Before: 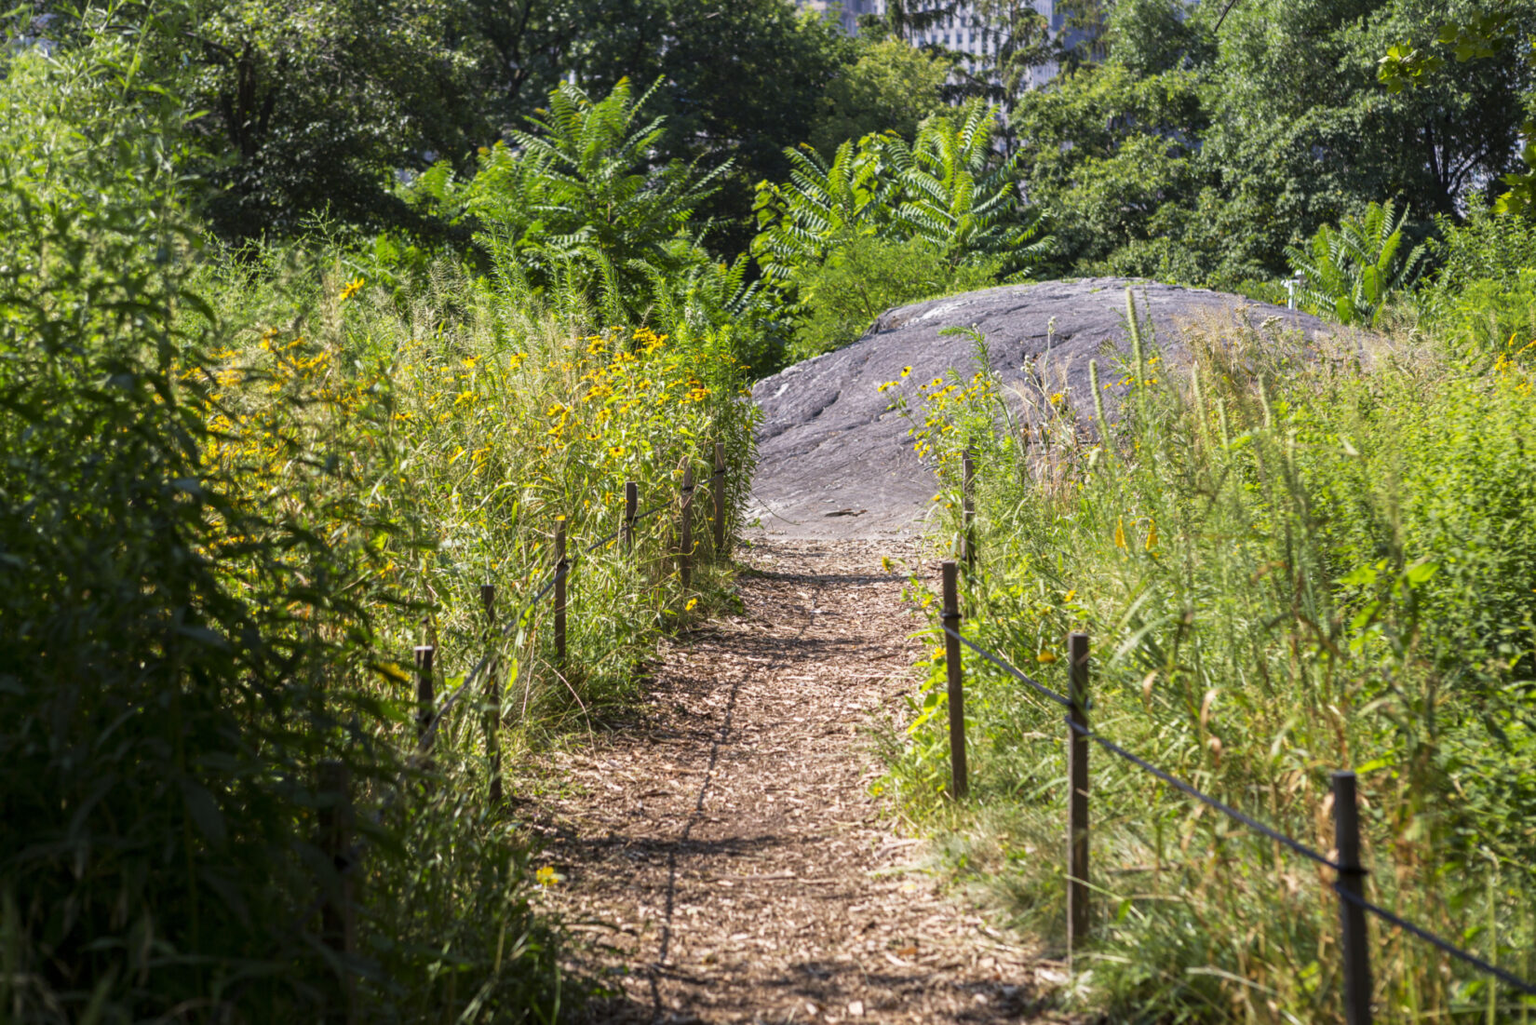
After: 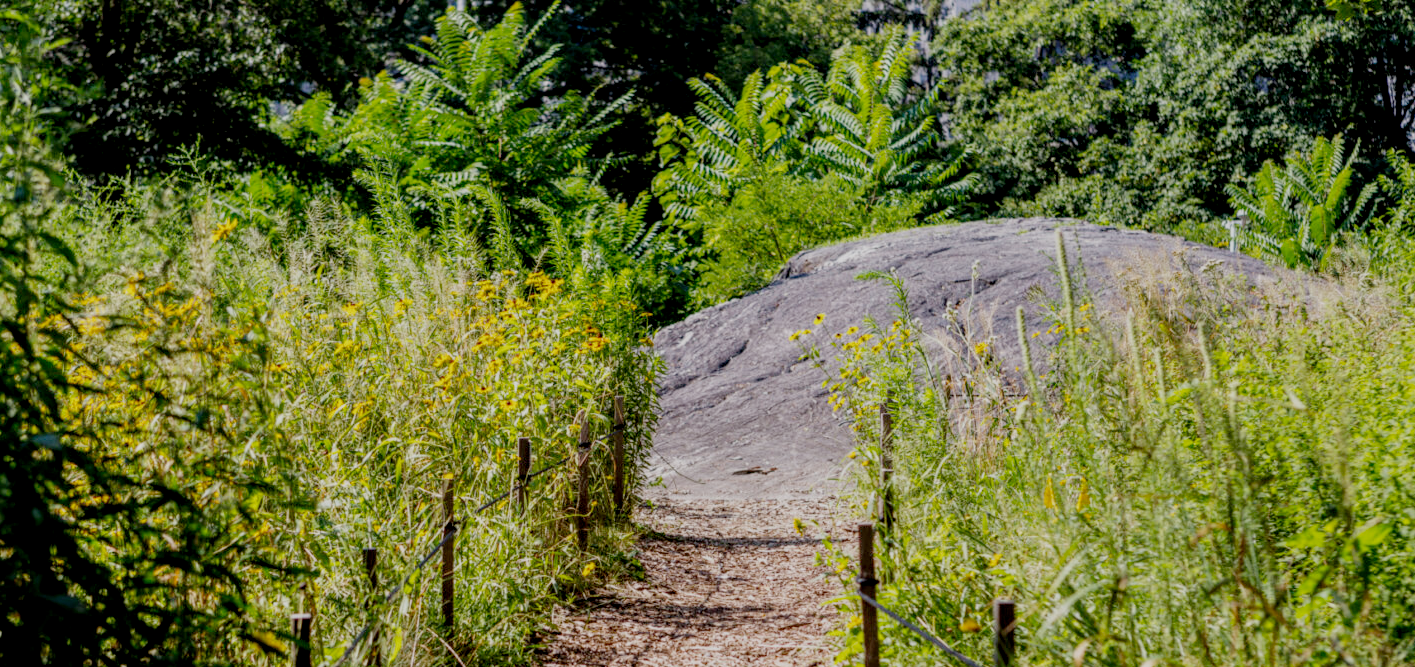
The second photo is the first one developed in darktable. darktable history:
crop and rotate: left 9.336%, top 7.345%, right 4.88%, bottom 32.028%
local contrast: detail 130%
filmic rgb: middle gray luminance 17.84%, black relative exposure -7.51 EV, white relative exposure 8.5 EV, target black luminance 0%, hardness 2.23, latitude 18.29%, contrast 0.889, highlights saturation mix 5.19%, shadows ↔ highlights balance 10.94%, add noise in highlights 0, preserve chrominance no, color science v3 (2019), use custom middle-gray values true, contrast in highlights soft
